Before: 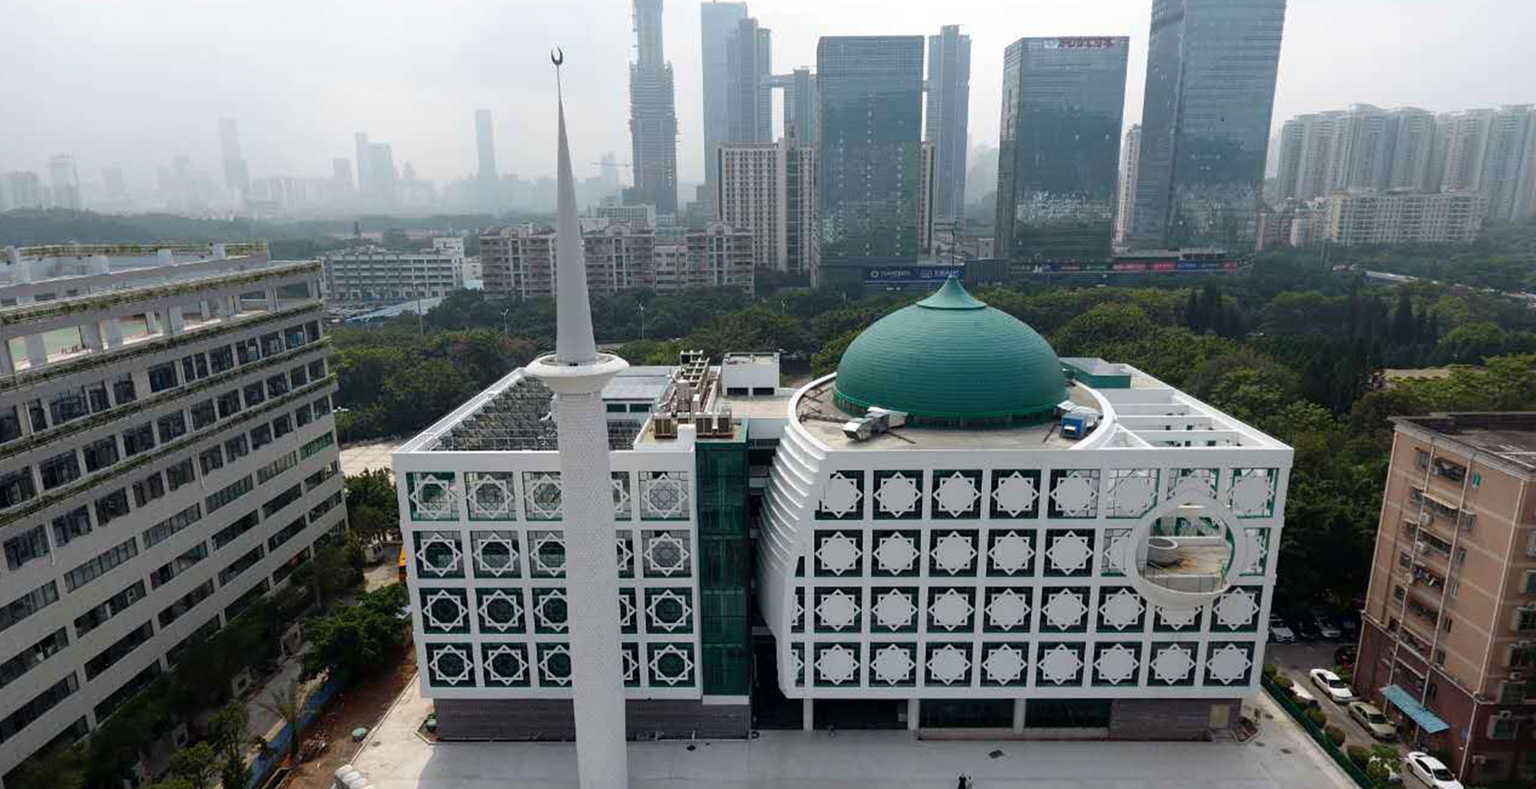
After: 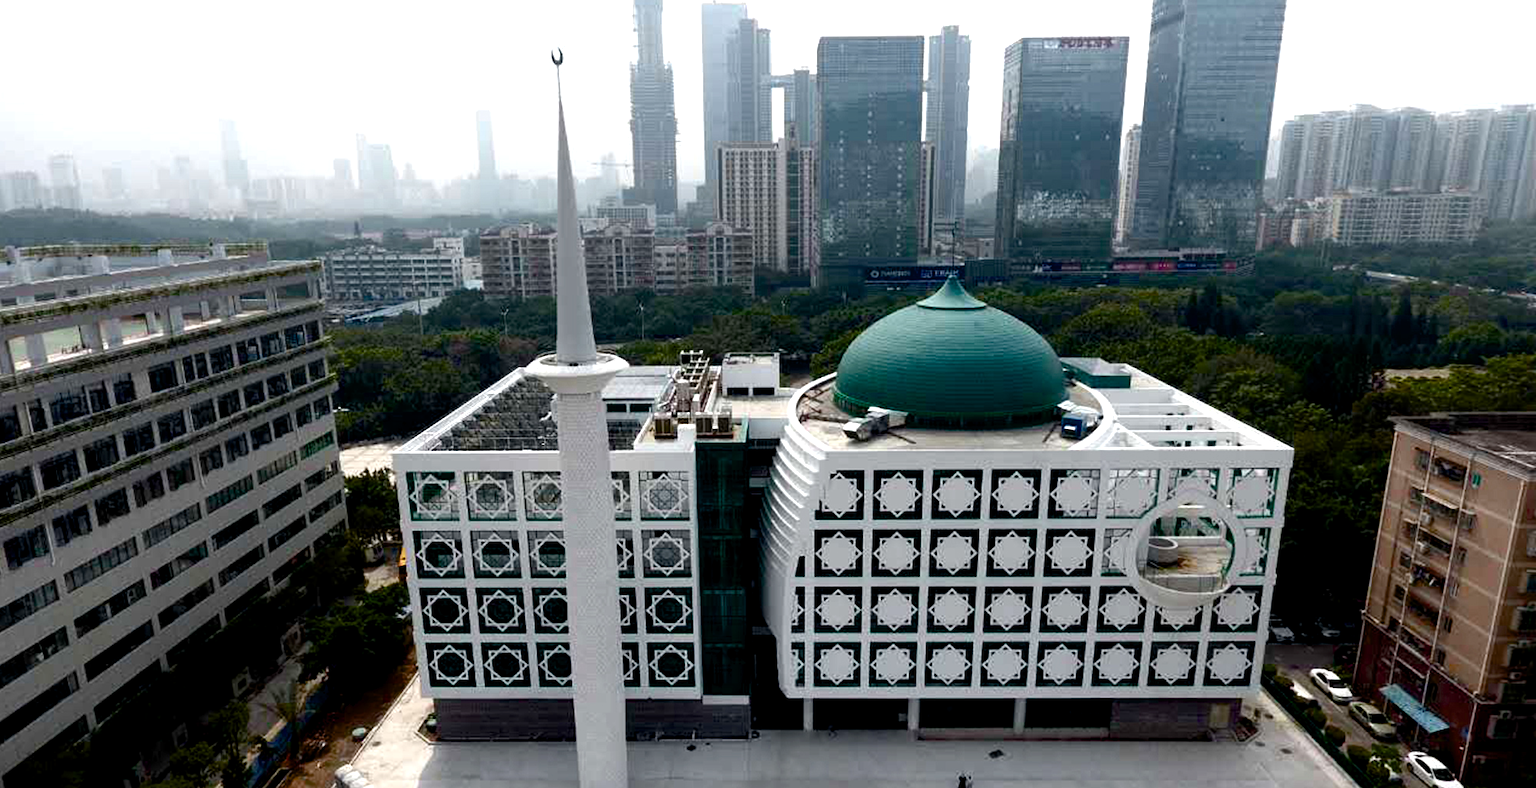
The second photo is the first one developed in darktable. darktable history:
color calibration: illuminant same as pipeline (D50), adaptation XYZ, x 0.346, y 0.358, temperature 5015.92 K
color balance rgb: global offset › luminance -1.01%, perceptual saturation grading › global saturation 20%, perceptual saturation grading › highlights -49.473%, perceptual saturation grading › shadows 24.873%, perceptual brilliance grading › global brilliance 14.298%, perceptual brilliance grading › shadows -34.893%, global vibrance 9.179%, contrast 14.375%, saturation formula JzAzBz (2021)
